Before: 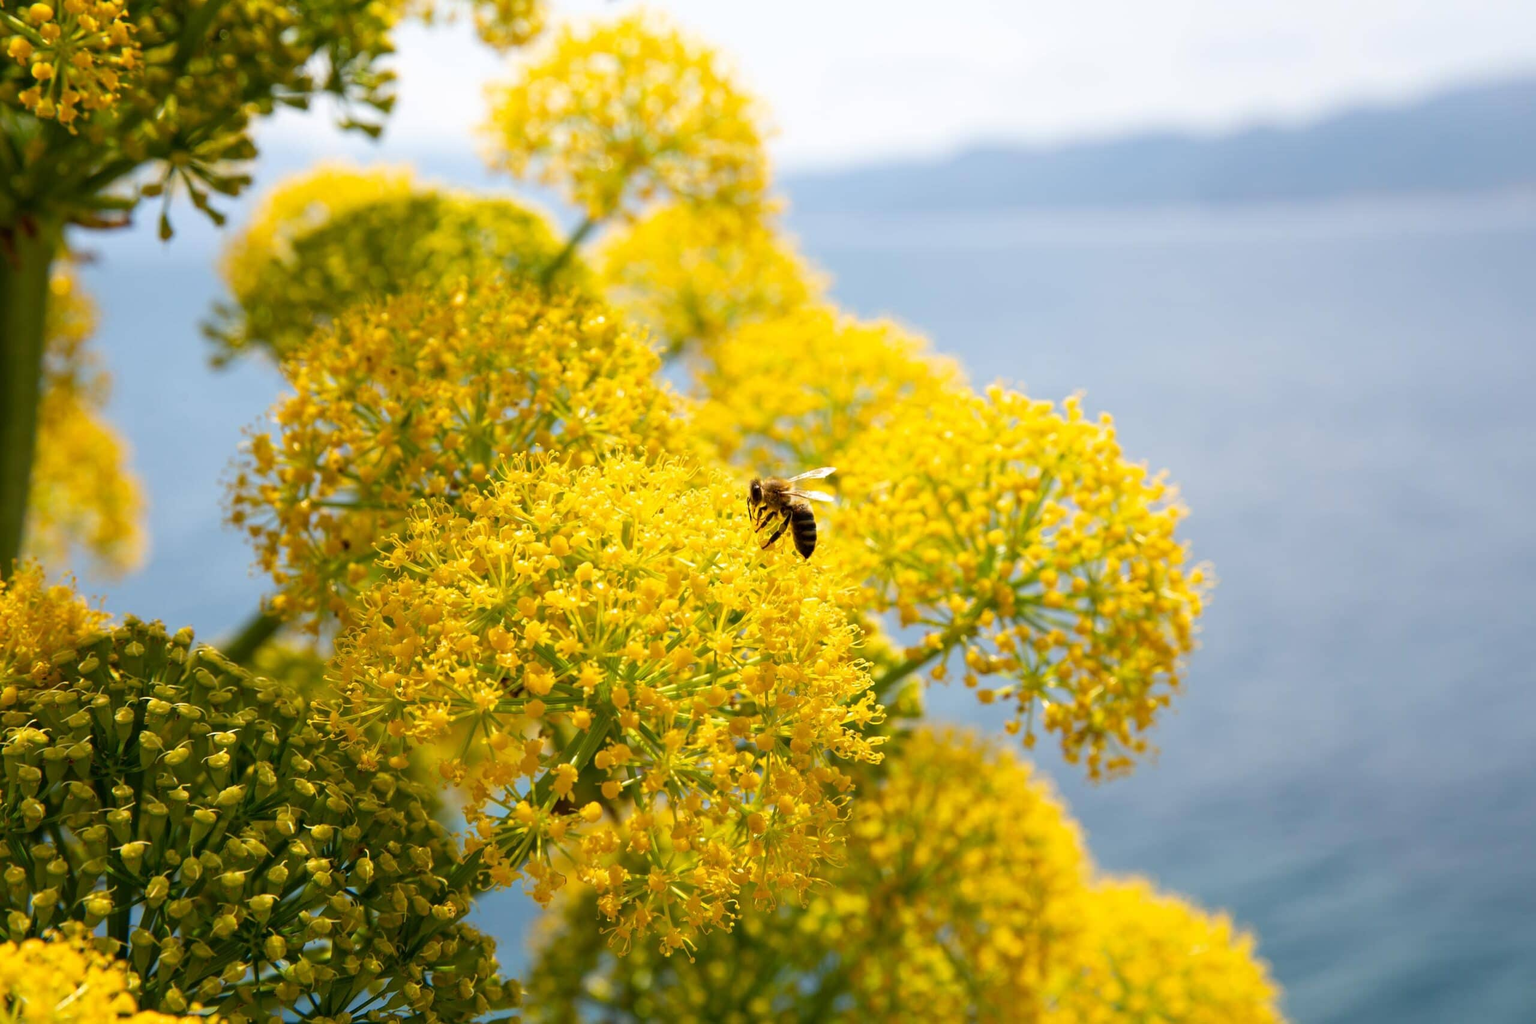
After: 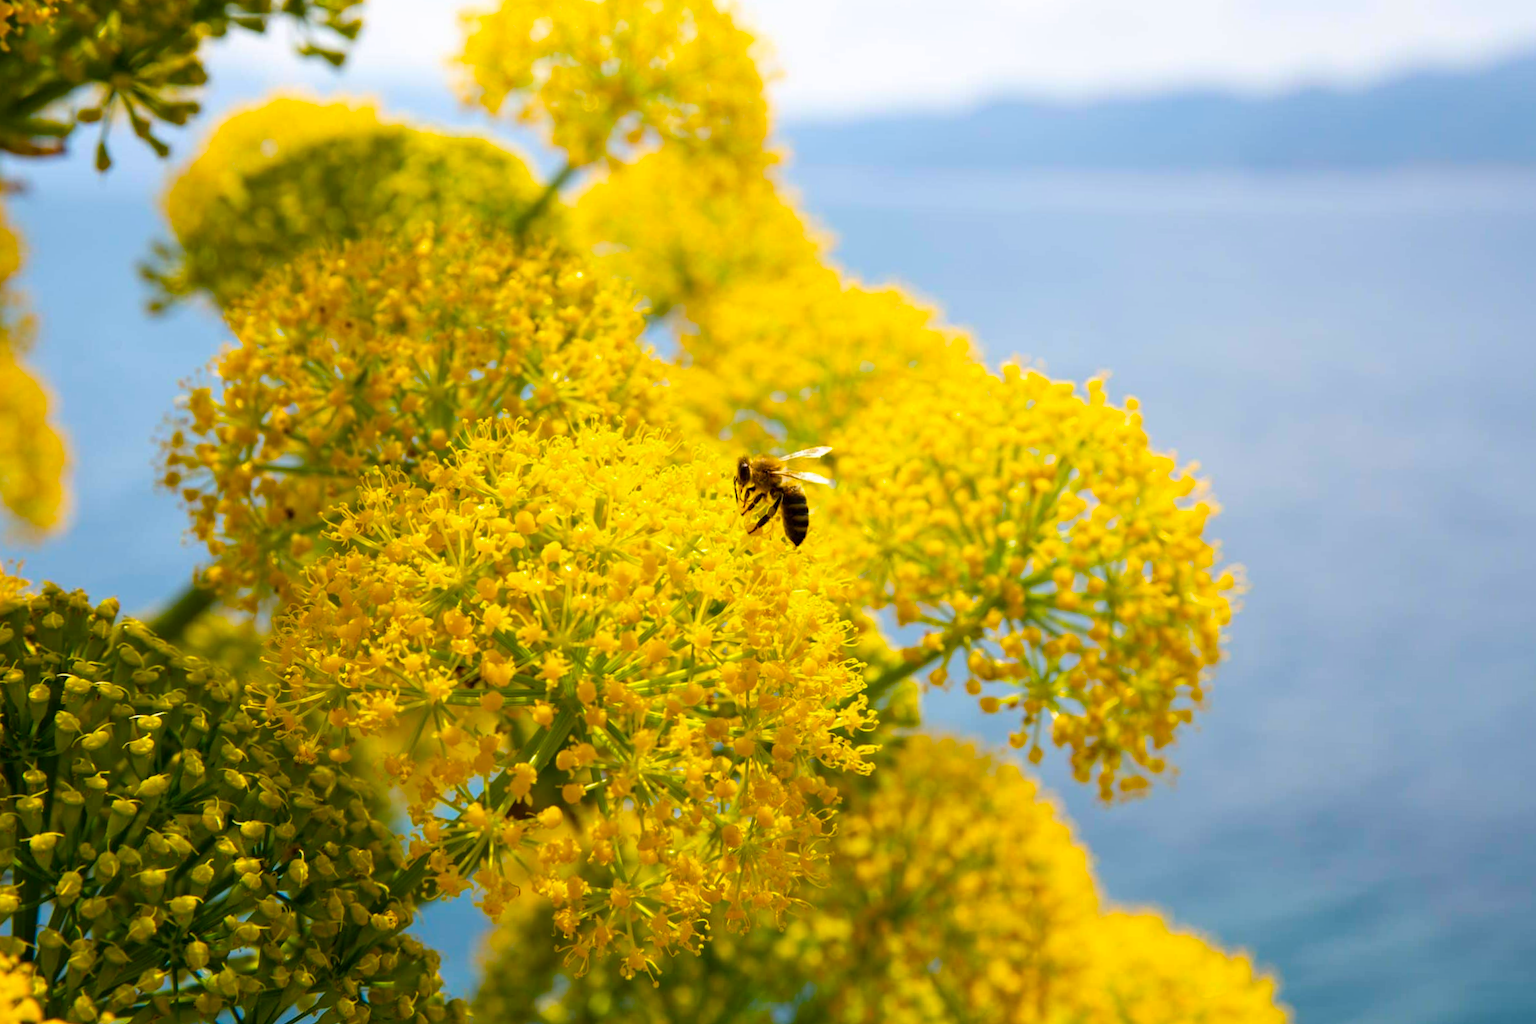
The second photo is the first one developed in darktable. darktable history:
crop and rotate: angle -1.96°, left 3.097%, top 4.154%, right 1.586%, bottom 0.529%
color balance rgb: linear chroma grading › global chroma 15%, perceptual saturation grading › global saturation 30%
